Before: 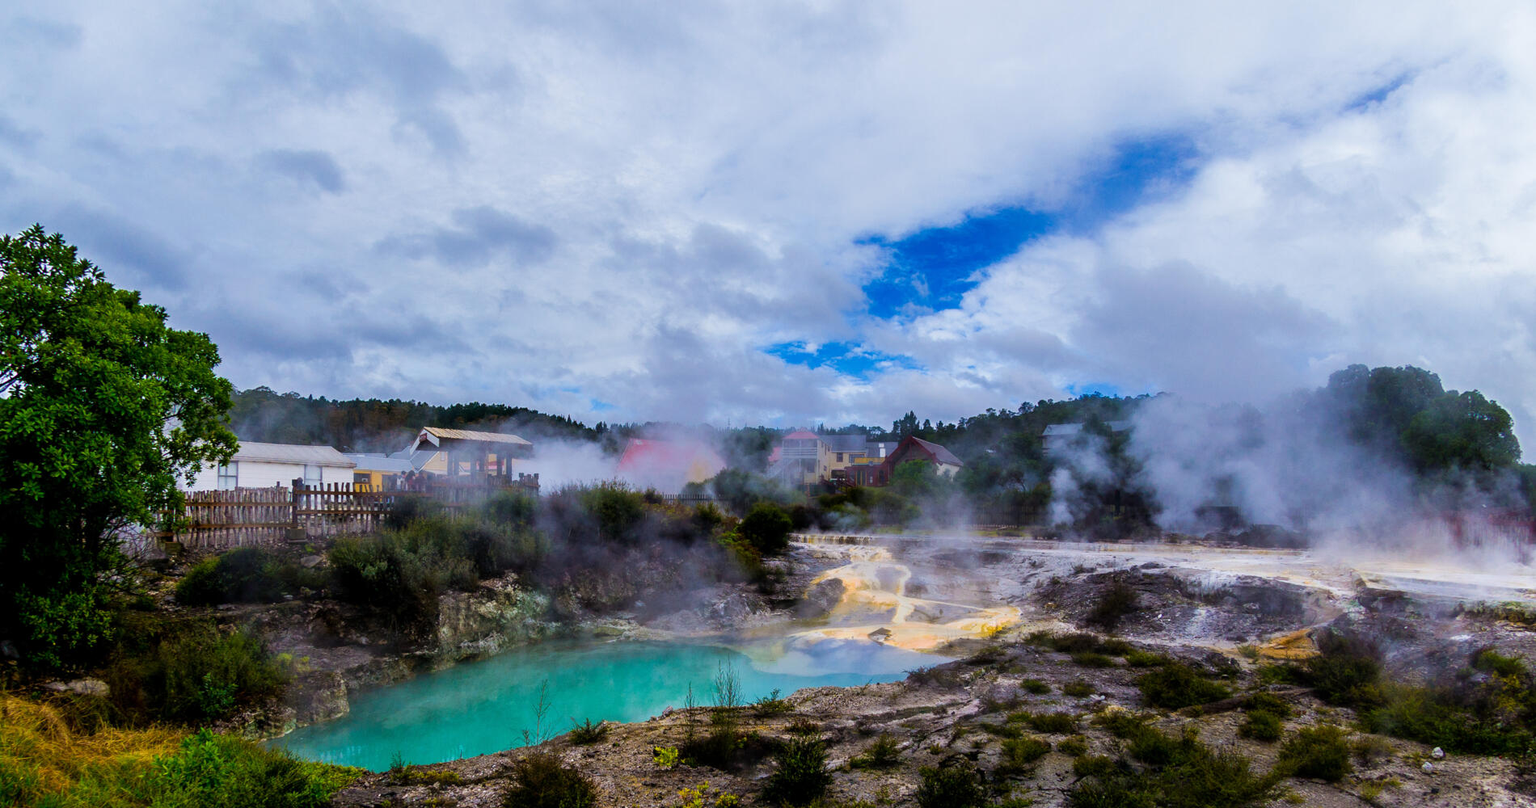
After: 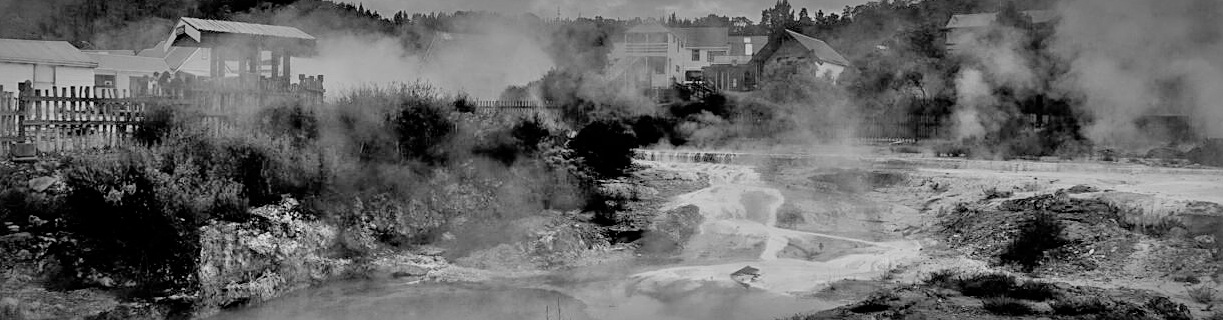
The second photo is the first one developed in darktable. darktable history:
sharpen: on, module defaults
haze removal: compatibility mode true, adaptive false
contrast brightness saturation: saturation -1
filmic rgb: black relative exposure -7.65 EV, white relative exposure 4.56 EV, hardness 3.61
crop: left 18.091%, top 51.13%, right 17.525%, bottom 16.85%
tone equalizer: -7 EV 0.15 EV, -6 EV 0.6 EV, -5 EV 1.15 EV, -4 EV 1.33 EV, -3 EV 1.15 EV, -2 EV 0.6 EV, -1 EV 0.15 EV, mask exposure compensation -0.5 EV
vignetting: fall-off radius 60%, automatic ratio true
